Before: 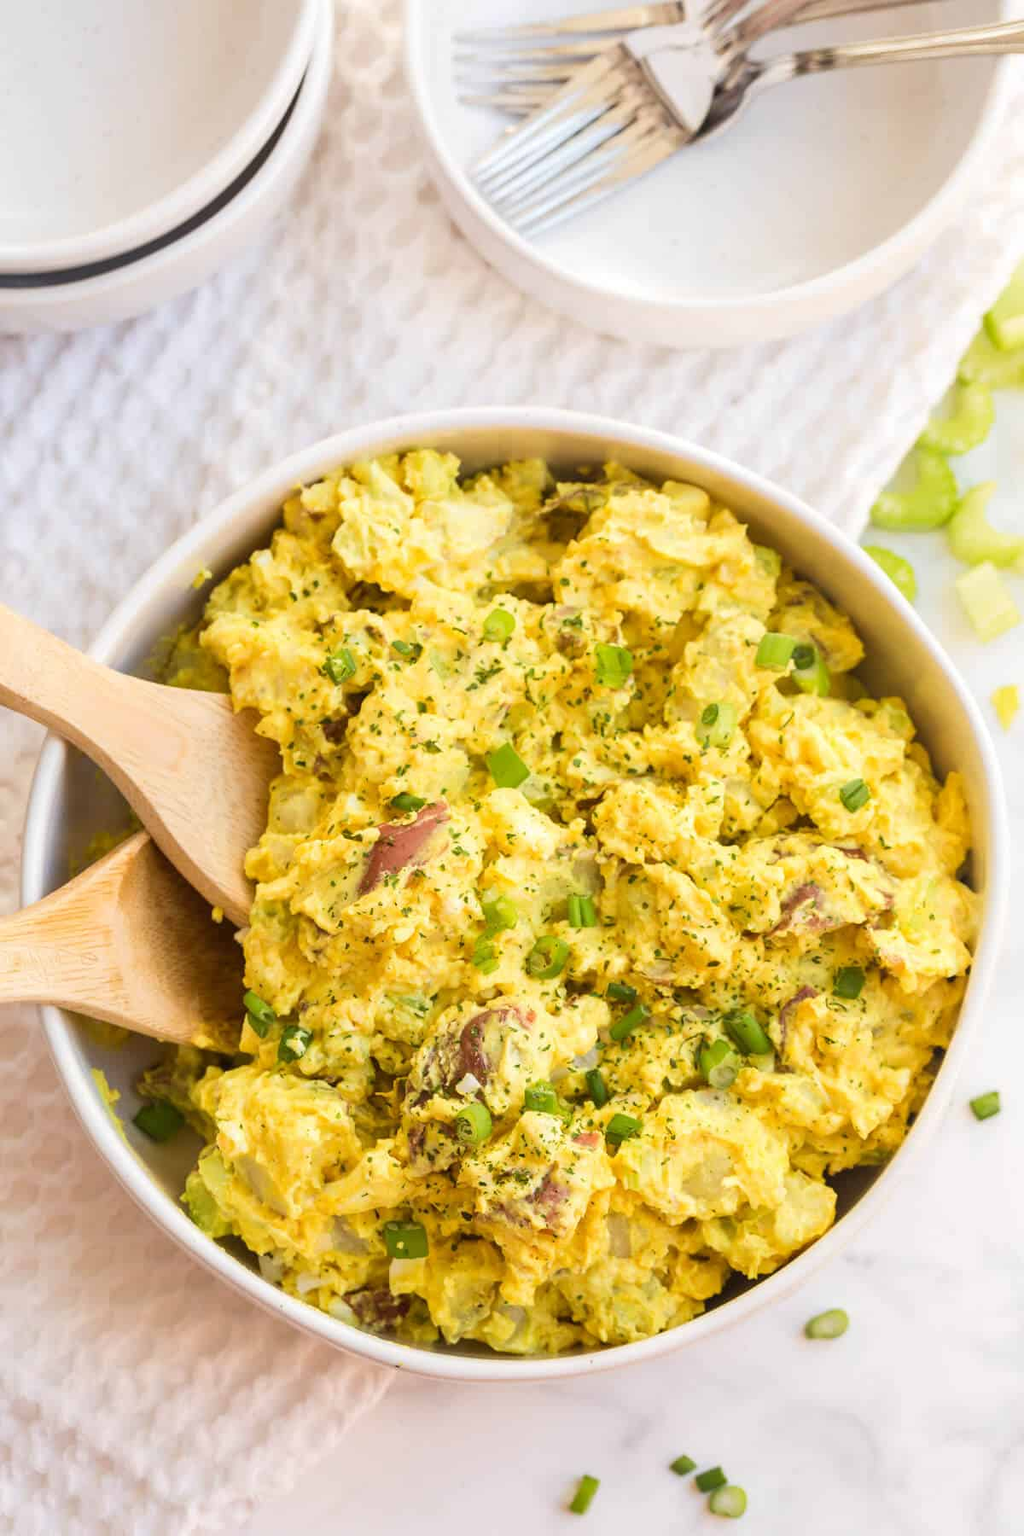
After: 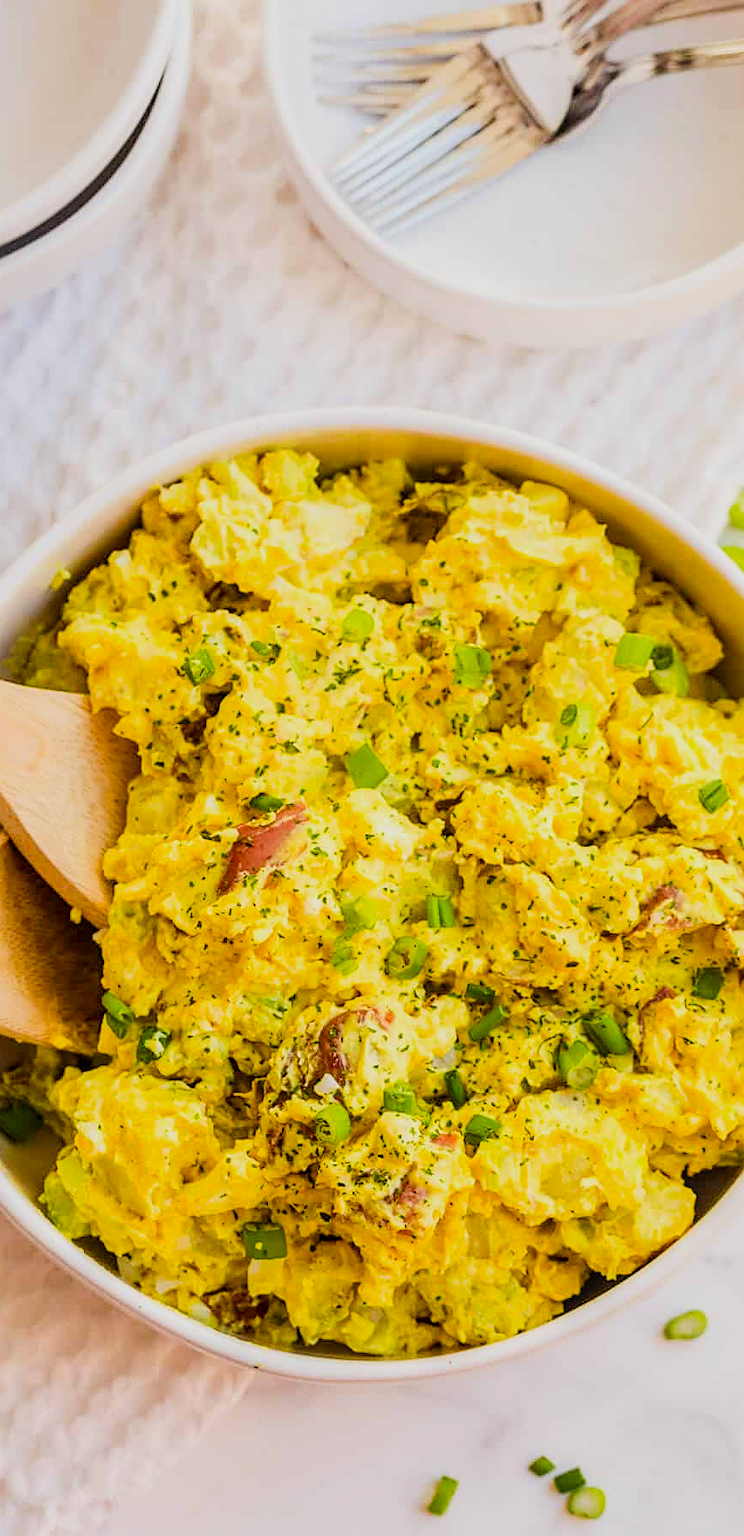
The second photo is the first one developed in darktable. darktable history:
crop: left 13.855%, right 13.44%
contrast brightness saturation: contrast 0.079, saturation 0.197
color balance rgb: linear chroma grading › global chroma 0.914%, perceptual saturation grading › global saturation 19.395%, contrast 5.036%
sharpen: on, module defaults
tone equalizer: mask exposure compensation -0.505 EV
local contrast: on, module defaults
filmic rgb: black relative exposure -7.65 EV, white relative exposure 4.56 EV, hardness 3.61, contrast 1.053
